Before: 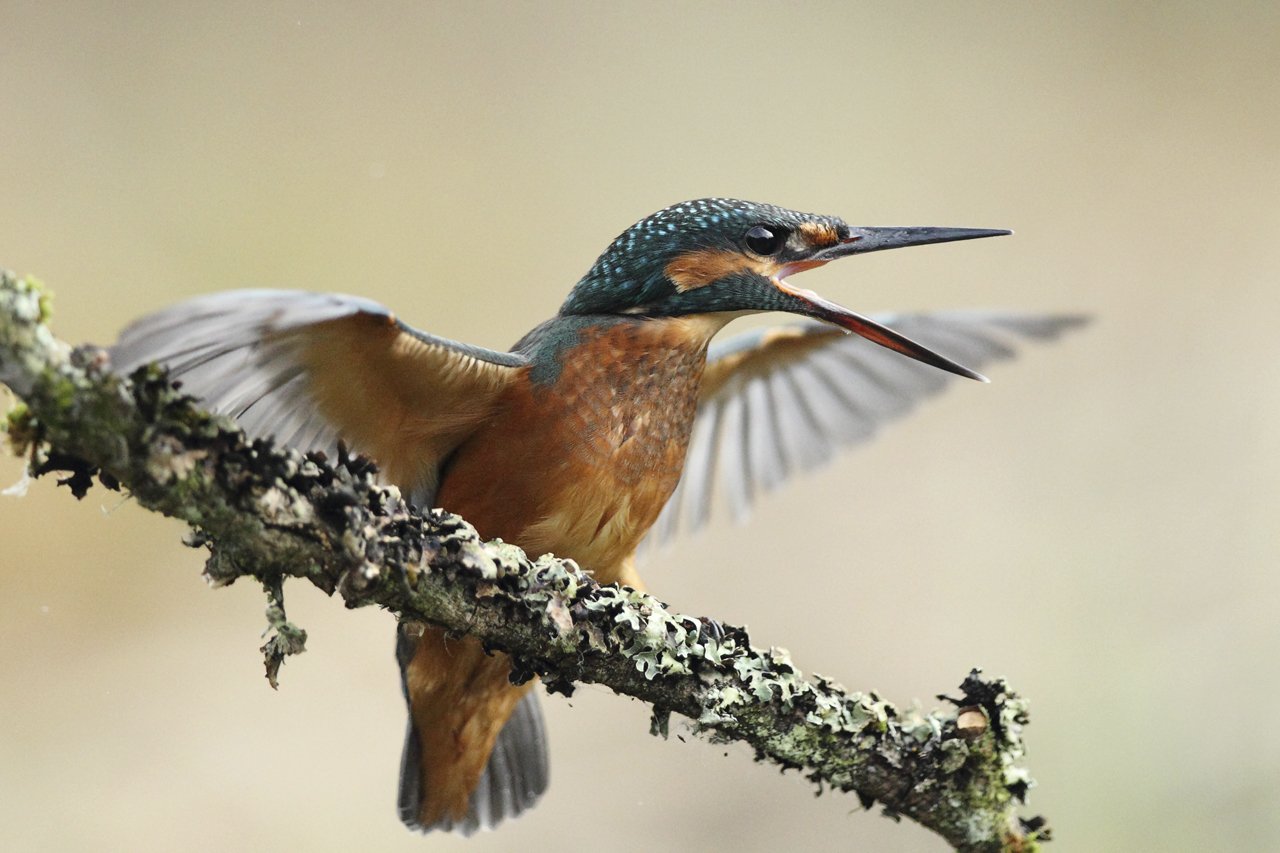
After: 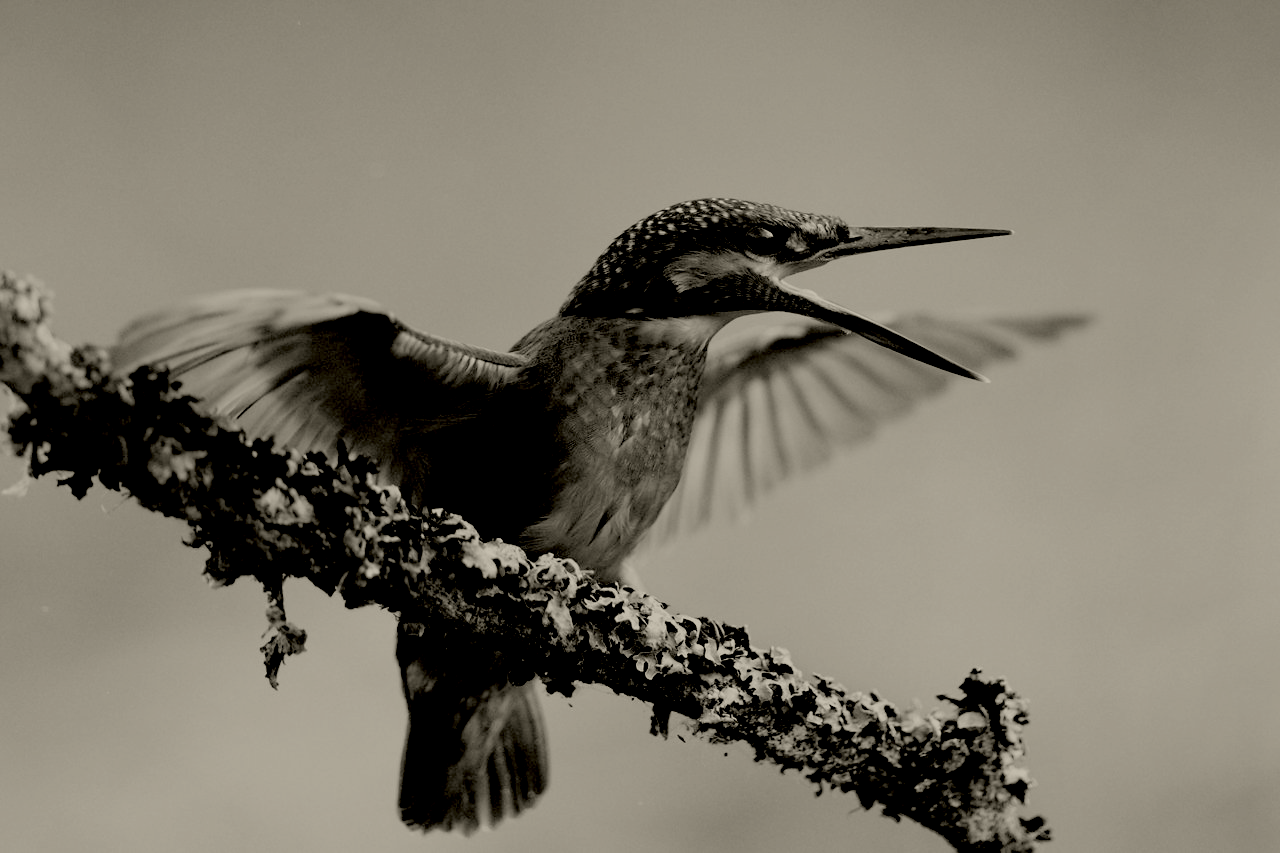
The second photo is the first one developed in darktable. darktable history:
exposure: black level correction 0.1, exposure -0.092 EV, compensate highlight preservation false
colorize: hue 41.44°, saturation 22%, source mix 60%, lightness 10.61%
tone equalizer: -8 EV -0.417 EV, -7 EV -0.389 EV, -6 EV -0.333 EV, -5 EV -0.222 EV, -3 EV 0.222 EV, -2 EV 0.333 EV, -1 EV 0.389 EV, +0 EV 0.417 EV, edges refinement/feathering 500, mask exposure compensation -1.57 EV, preserve details no
white balance: red 1.127, blue 0.943
